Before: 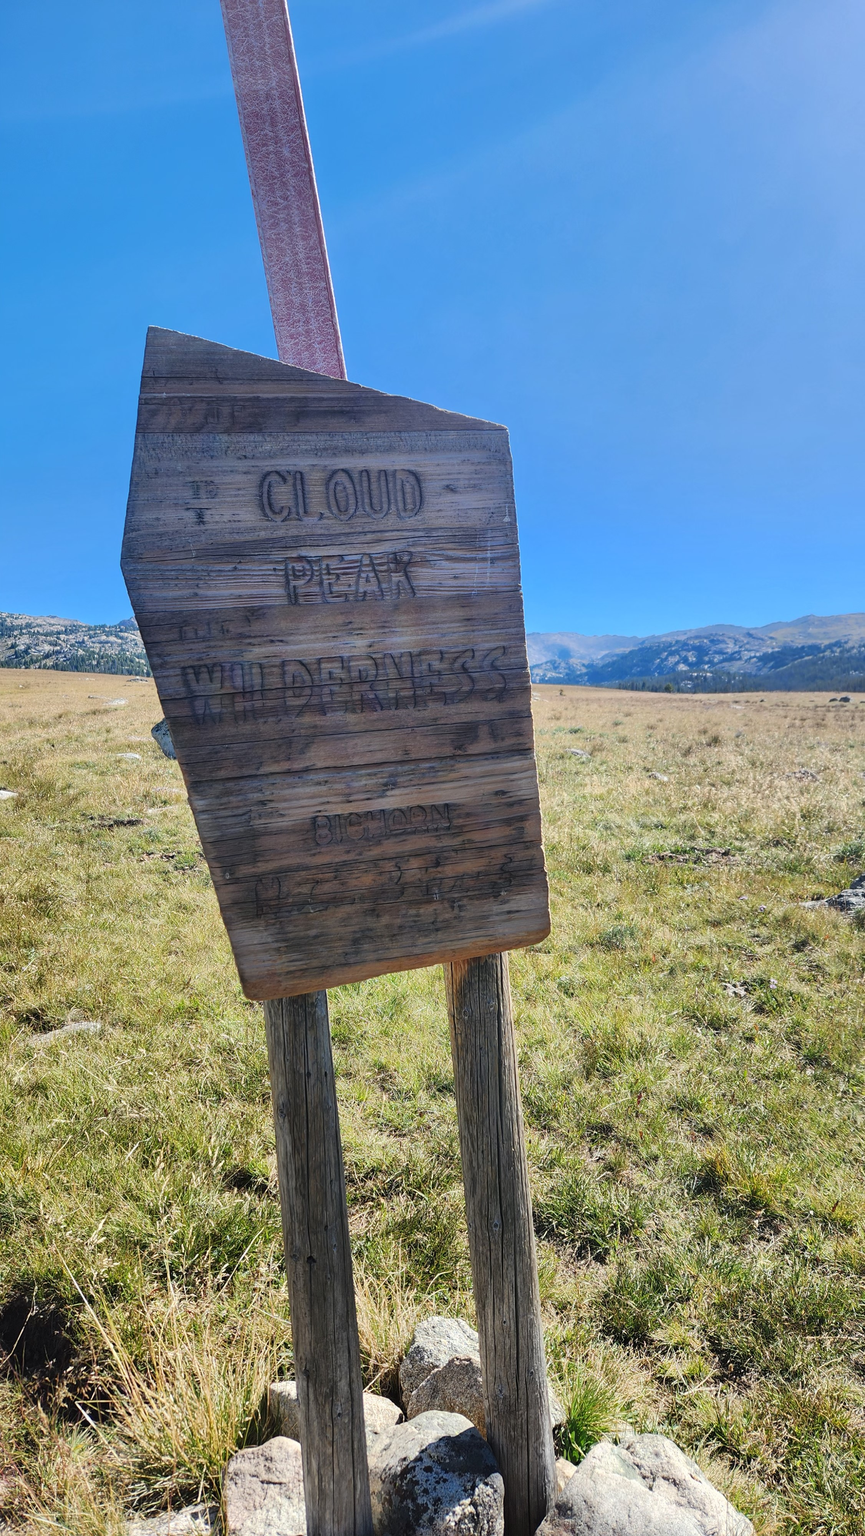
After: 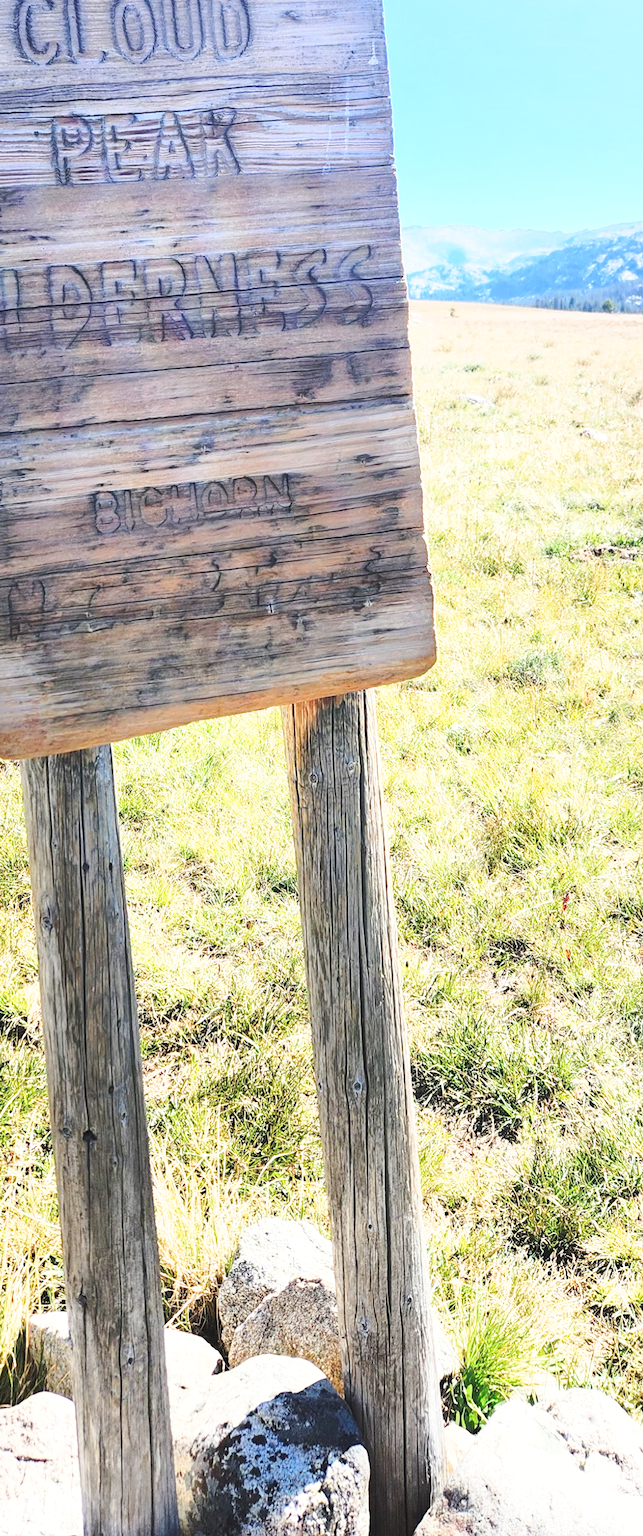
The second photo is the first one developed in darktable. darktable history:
exposure: black level correction 0, exposure 0.499 EV, compensate highlight preservation false
base curve: curves: ch0 [(0, 0) (0.028, 0.03) (0.121, 0.232) (0.46, 0.748) (0.859, 0.968) (1, 1)], preserve colors none
contrast brightness saturation: contrast 0.143, brightness 0.208
crop and rotate: left 28.887%, top 31.081%, right 19.804%
